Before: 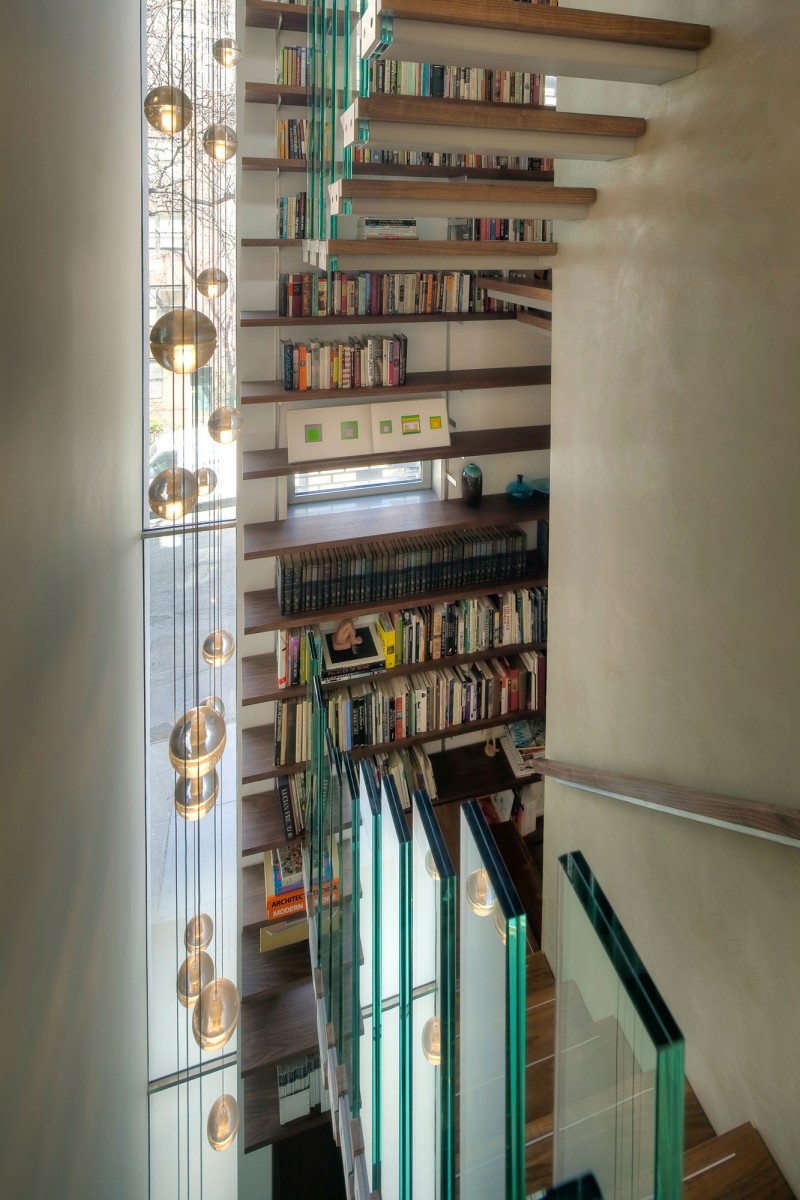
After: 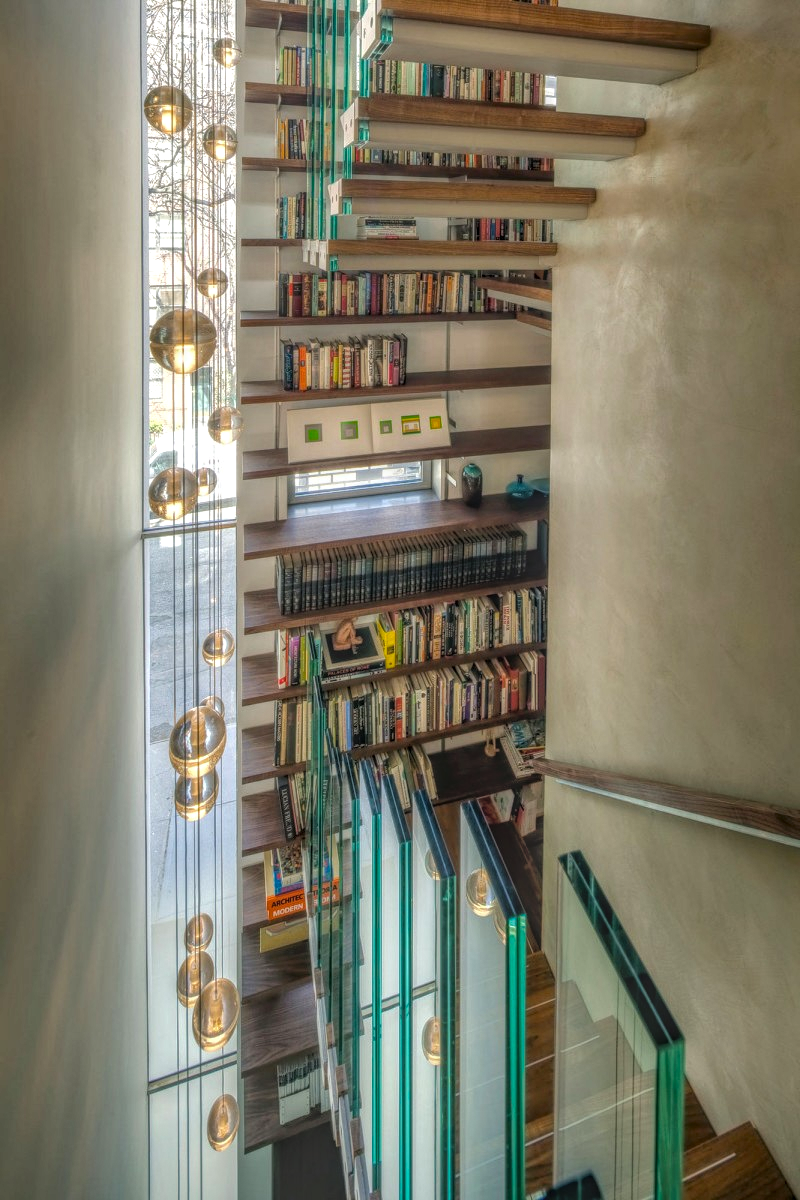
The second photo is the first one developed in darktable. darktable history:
local contrast: highlights 0%, shadows 0%, detail 200%, midtone range 0.25
color balance rgb: linear chroma grading › global chroma 3.45%, perceptual saturation grading › global saturation 11.24%, perceptual brilliance grading › global brilliance 3.04%, global vibrance 2.8%
